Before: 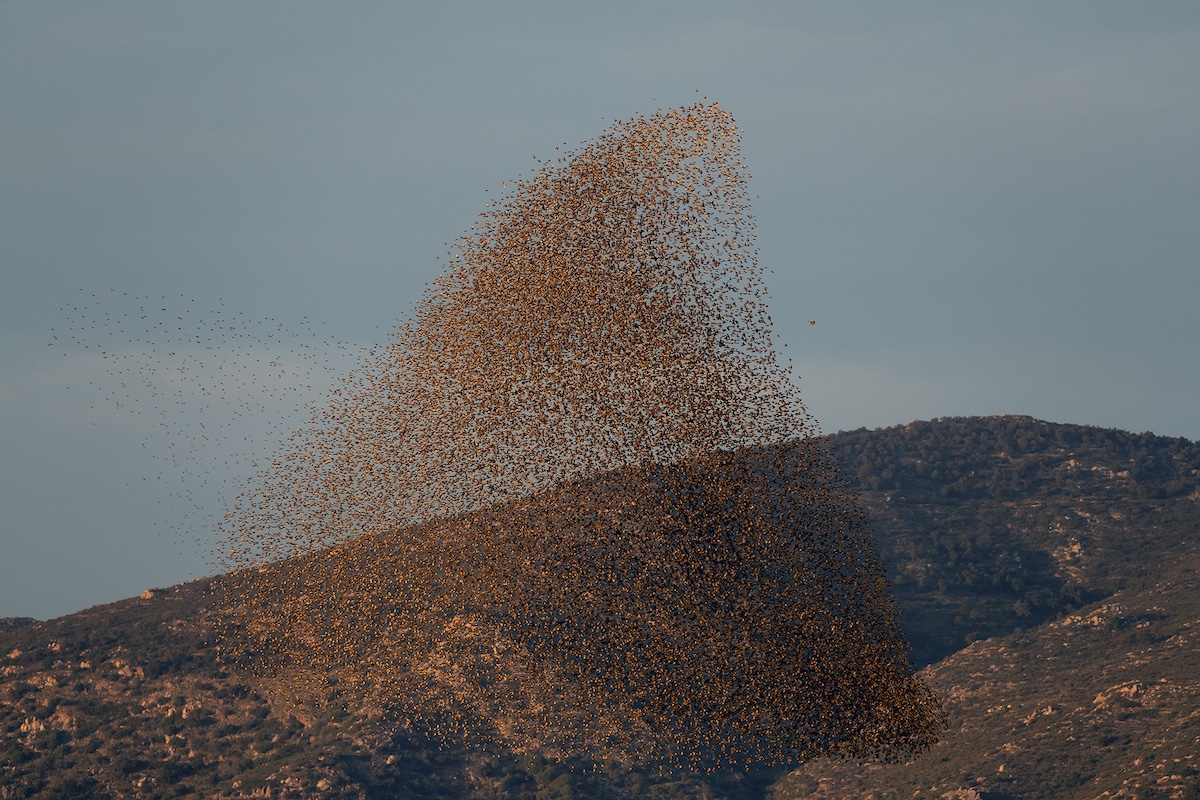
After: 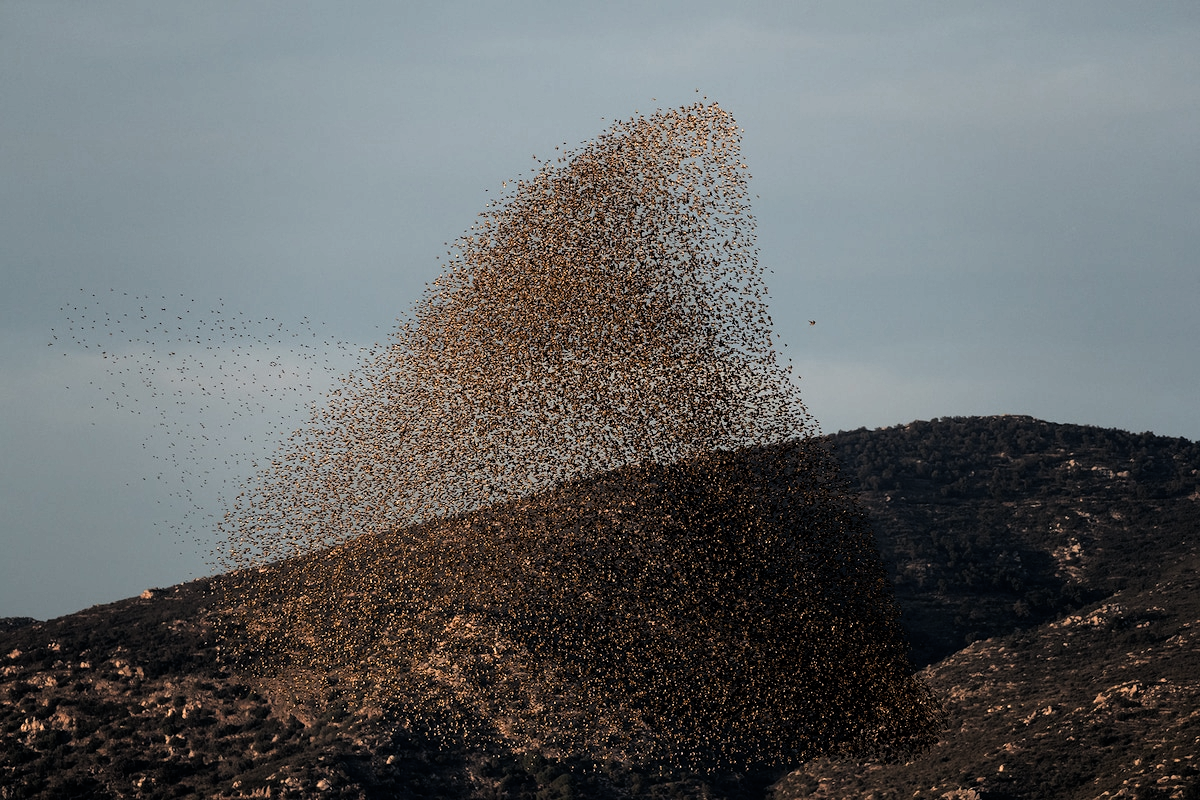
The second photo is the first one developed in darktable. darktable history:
filmic rgb: black relative exposure -8.24 EV, white relative exposure 2.22 EV, hardness 7.15, latitude 85.22%, contrast 1.699, highlights saturation mix -3.85%, shadows ↔ highlights balance -2.72%
